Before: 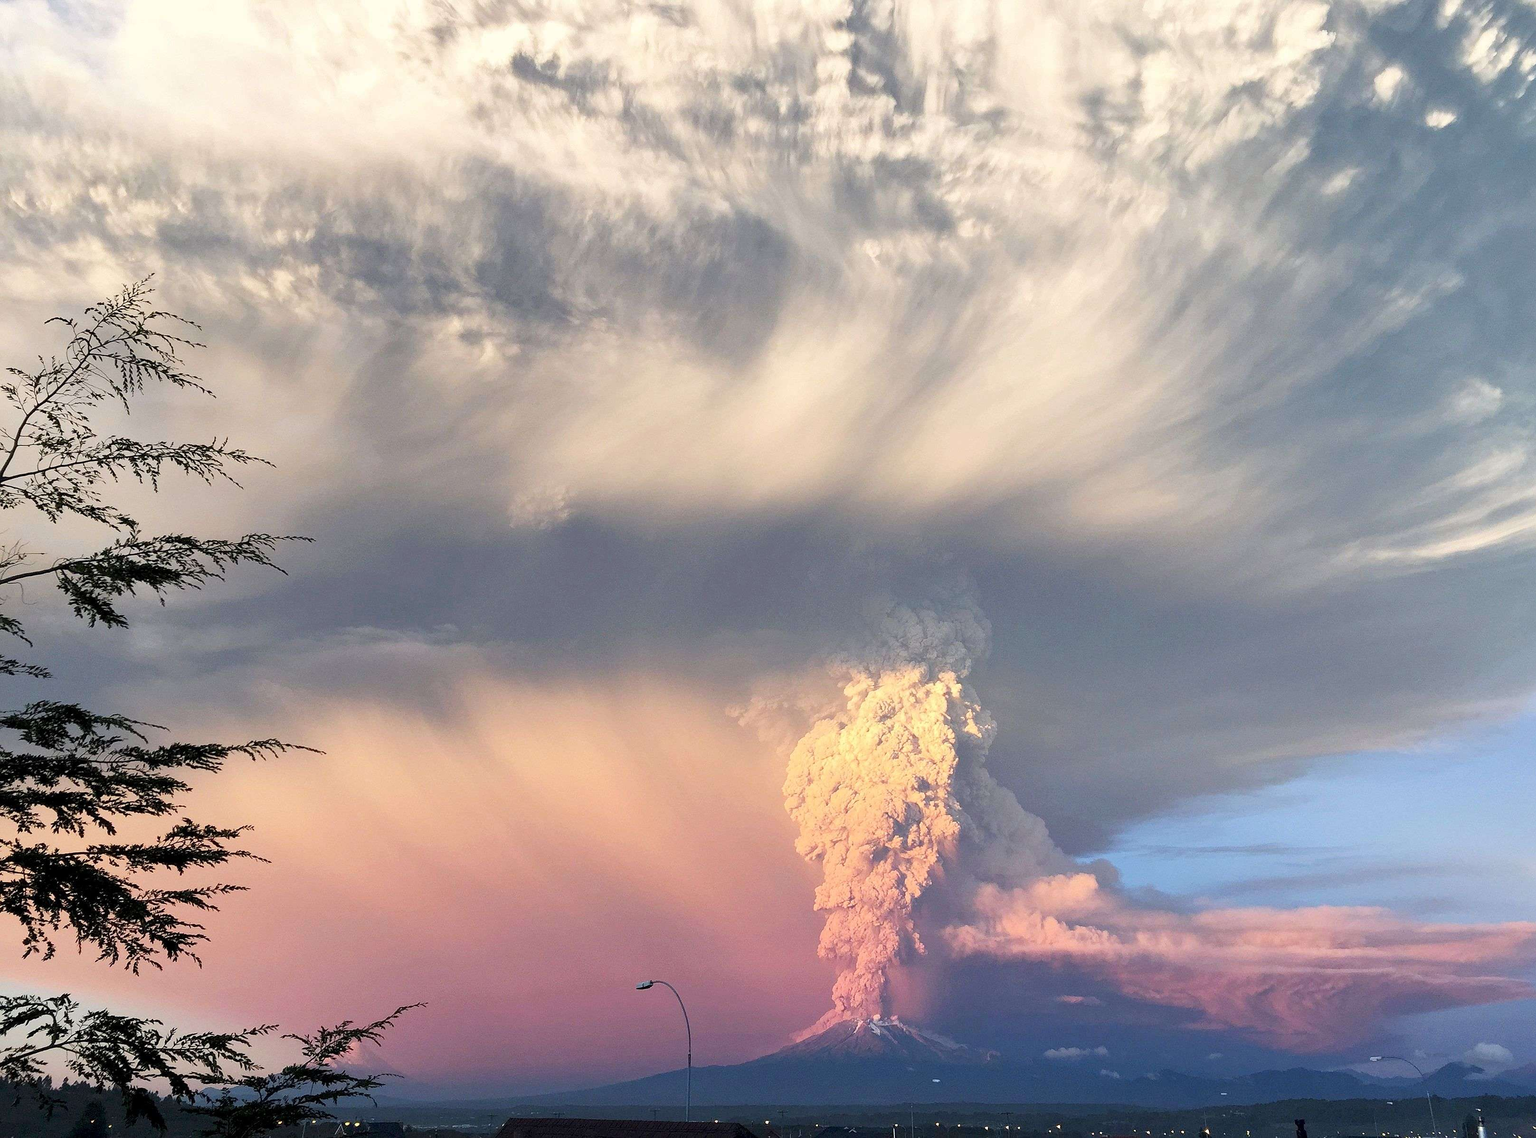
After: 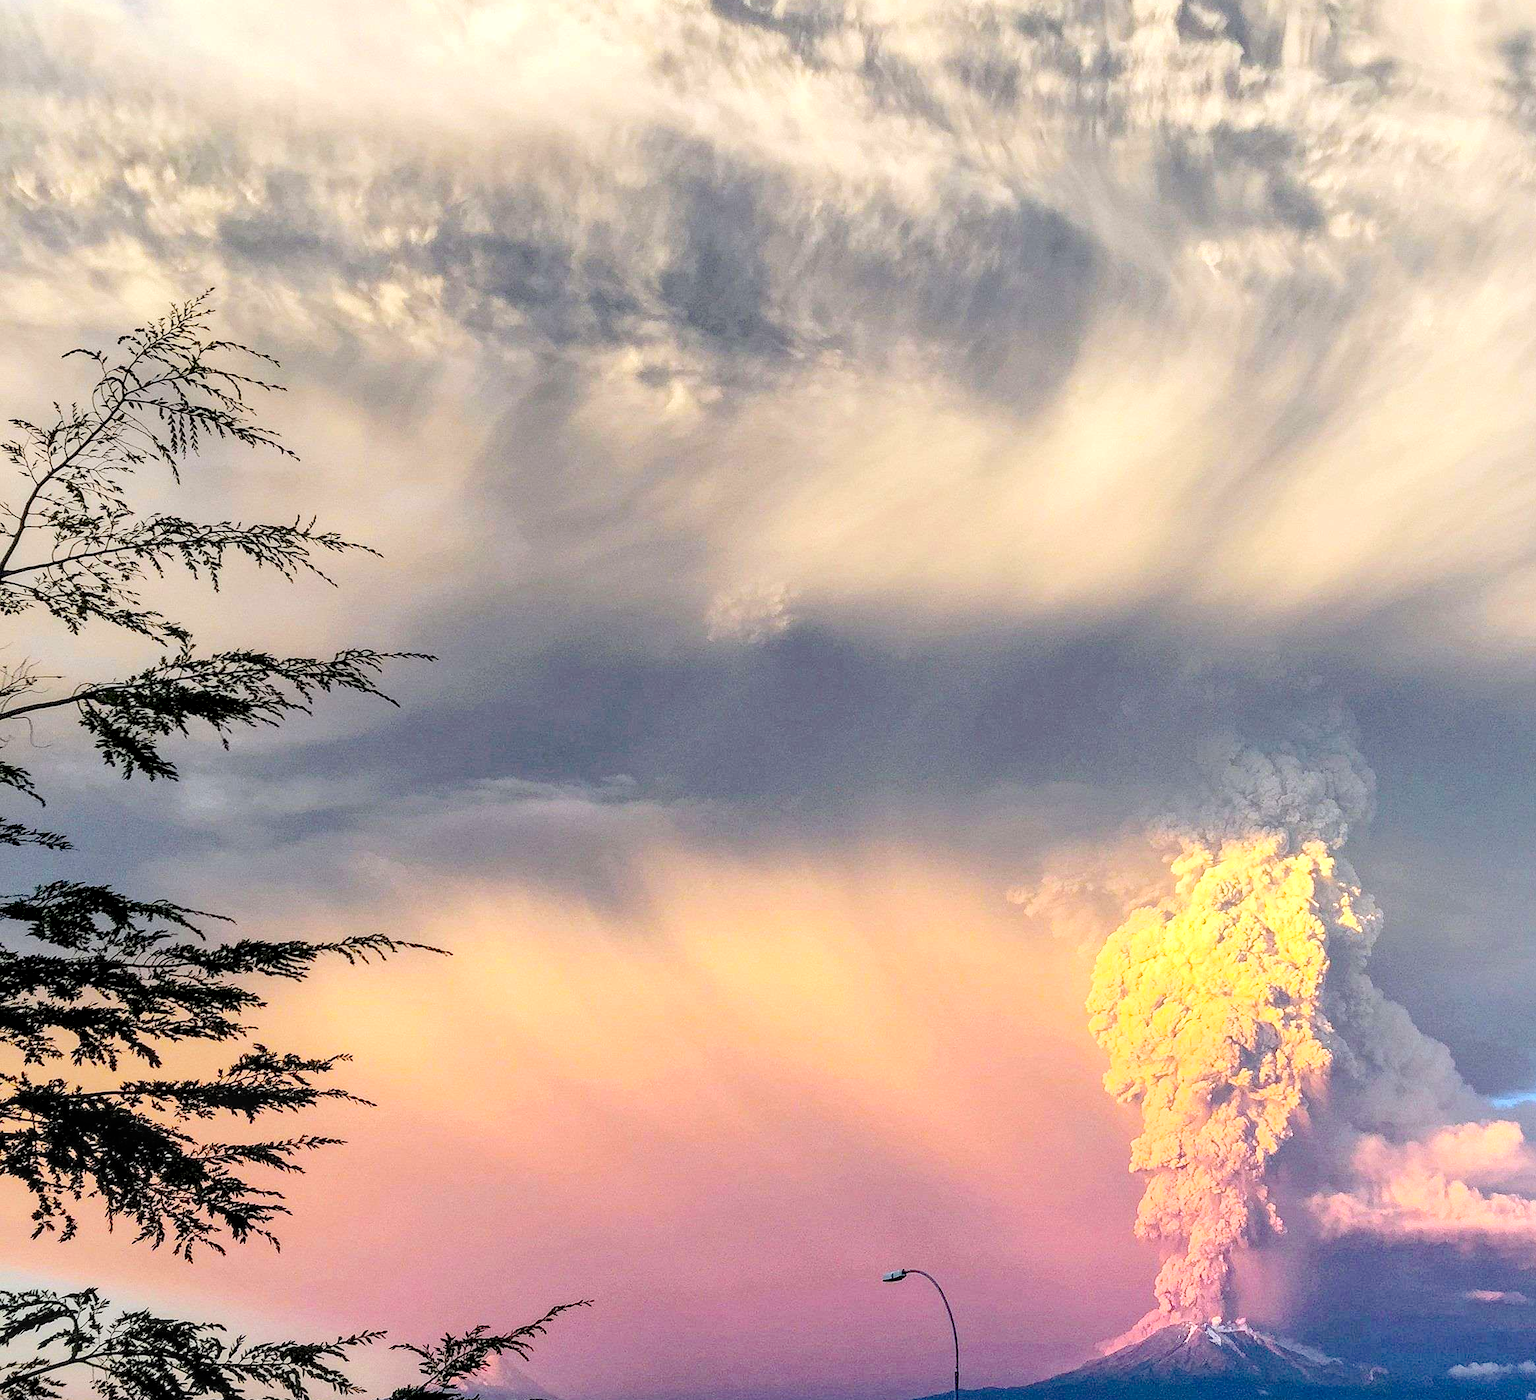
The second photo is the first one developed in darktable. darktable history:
crop: top 5.812%, right 27.906%, bottom 5.492%
tone curve: curves: ch0 [(0, 0) (0.003, 0.047) (0.011, 0.05) (0.025, 0.053) (0.044, 0.057) (0.069, 0.062) (0.1, 0.084) (0.136, 0.115) (0.177, 0.159) (0.224, 0.216) (0.277, 0.289) (0.335, 0.382) (0.399, 0.474) (0.468, 0.561) (0.543, 0.636) (0.623, 0.705) (0.709, 0.778) (0.801, 0.847) (0.898, 0.916) (1, 1)], preserve colors none
color balance rgb: power › hue 328.96°, global offset › luminance 0.217%, linear chroma grading › shadows -39.934%, linear chroma grading › highlights 39.02%, linear chroma grading › global chroma 45.555%, linear chroma grading › mid-tones -29.58%, perceptual saturation grading › global saturation 0.09%, contrast -9.975%
local contrast: highlights 79%, shadows 56%, detail 175%, midtone range 0.434
